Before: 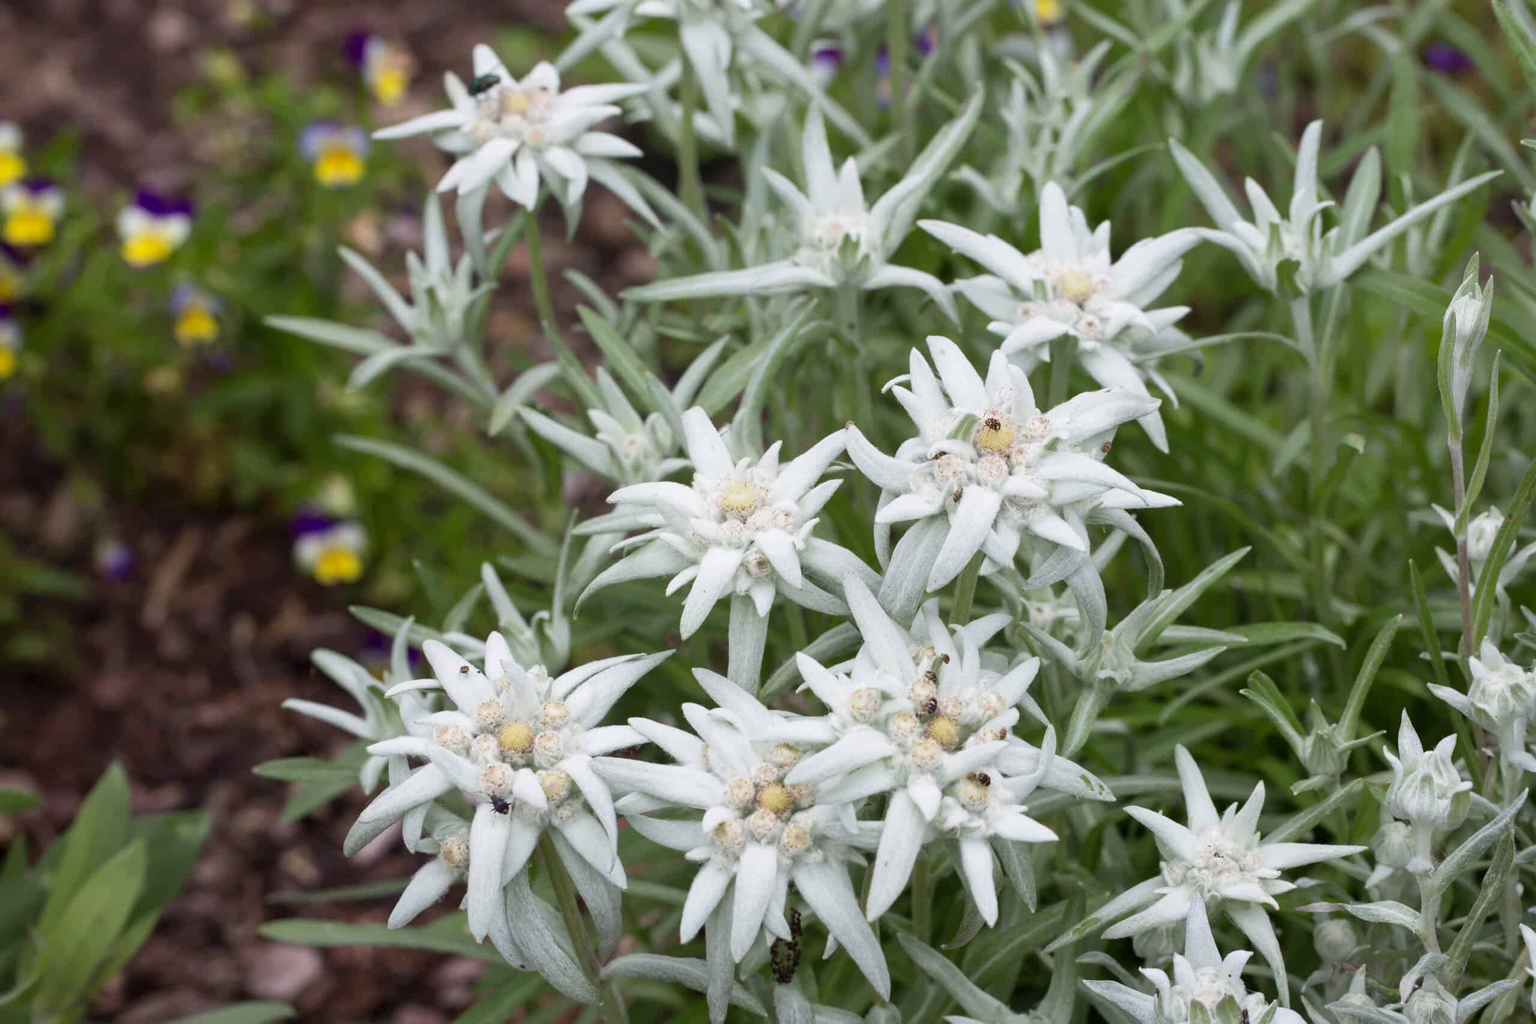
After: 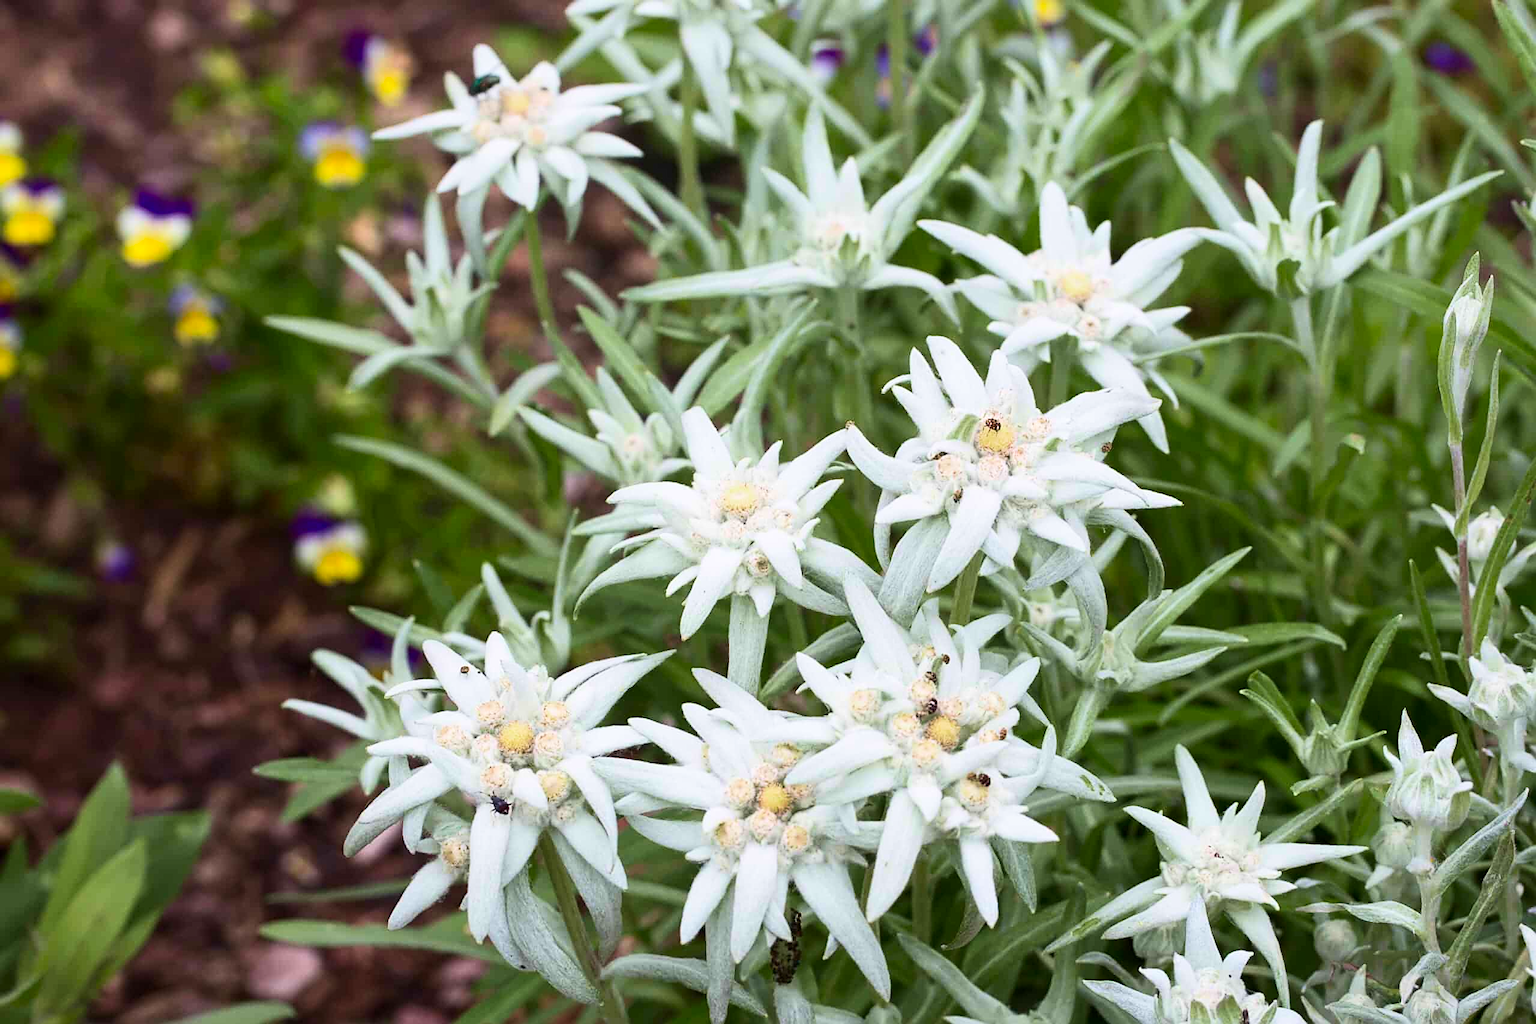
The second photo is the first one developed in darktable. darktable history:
contrast brightness saturation: contrast 0.234, brightness 0.098, saturation 0.291
velvia: on, module defaults
sharpen: on, module defaults
